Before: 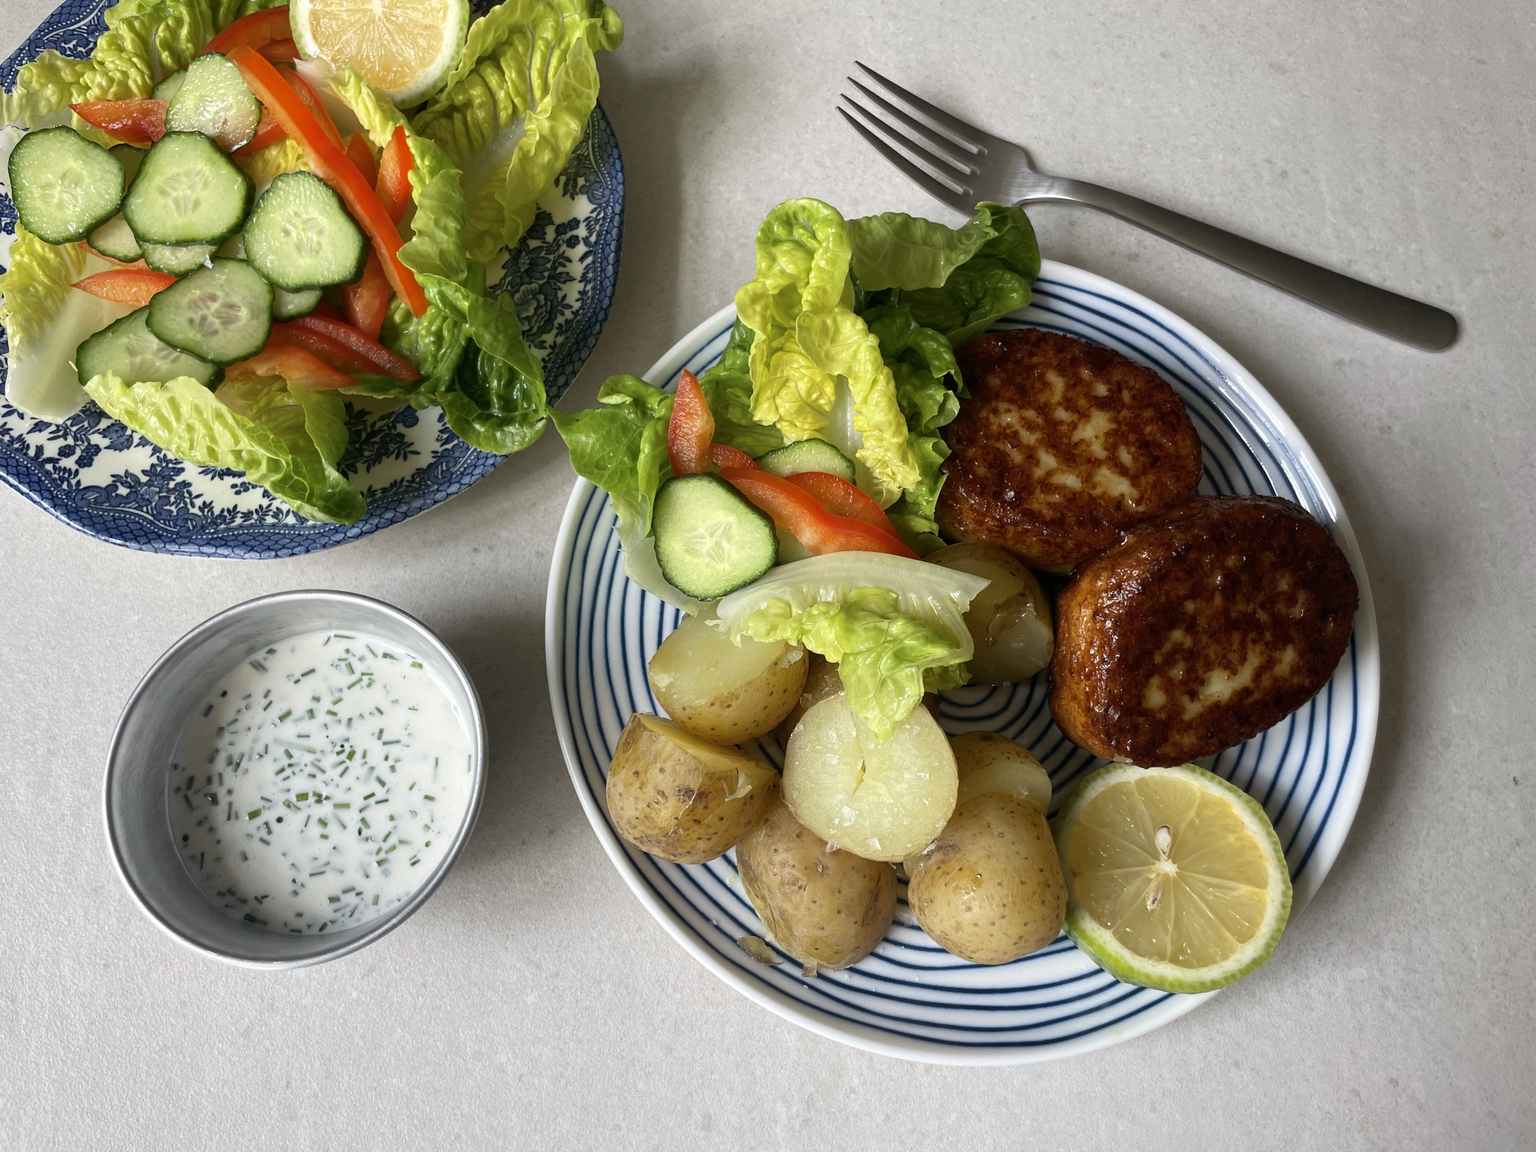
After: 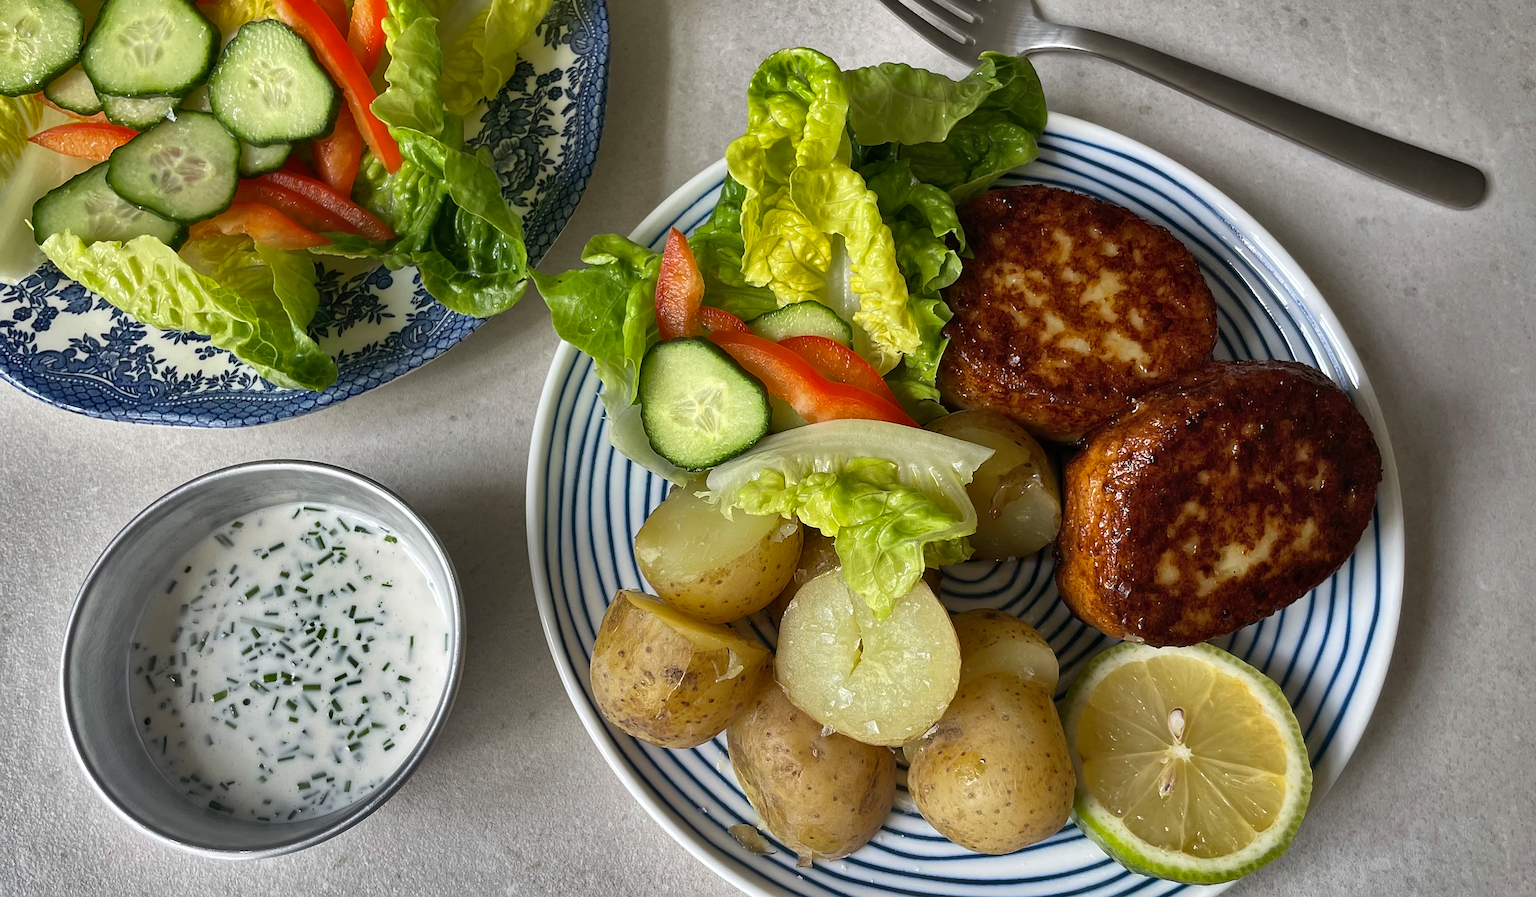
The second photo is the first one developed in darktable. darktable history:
crop and rotate: left 2.991%, top 13.302%, right 1.981%, bottom 12.636%
shadows and highlights: radius 108.52, shadows 40.68, highlights -72.88, low approximation 0.01, soften with gaussian
sharpen: on, module defaults
